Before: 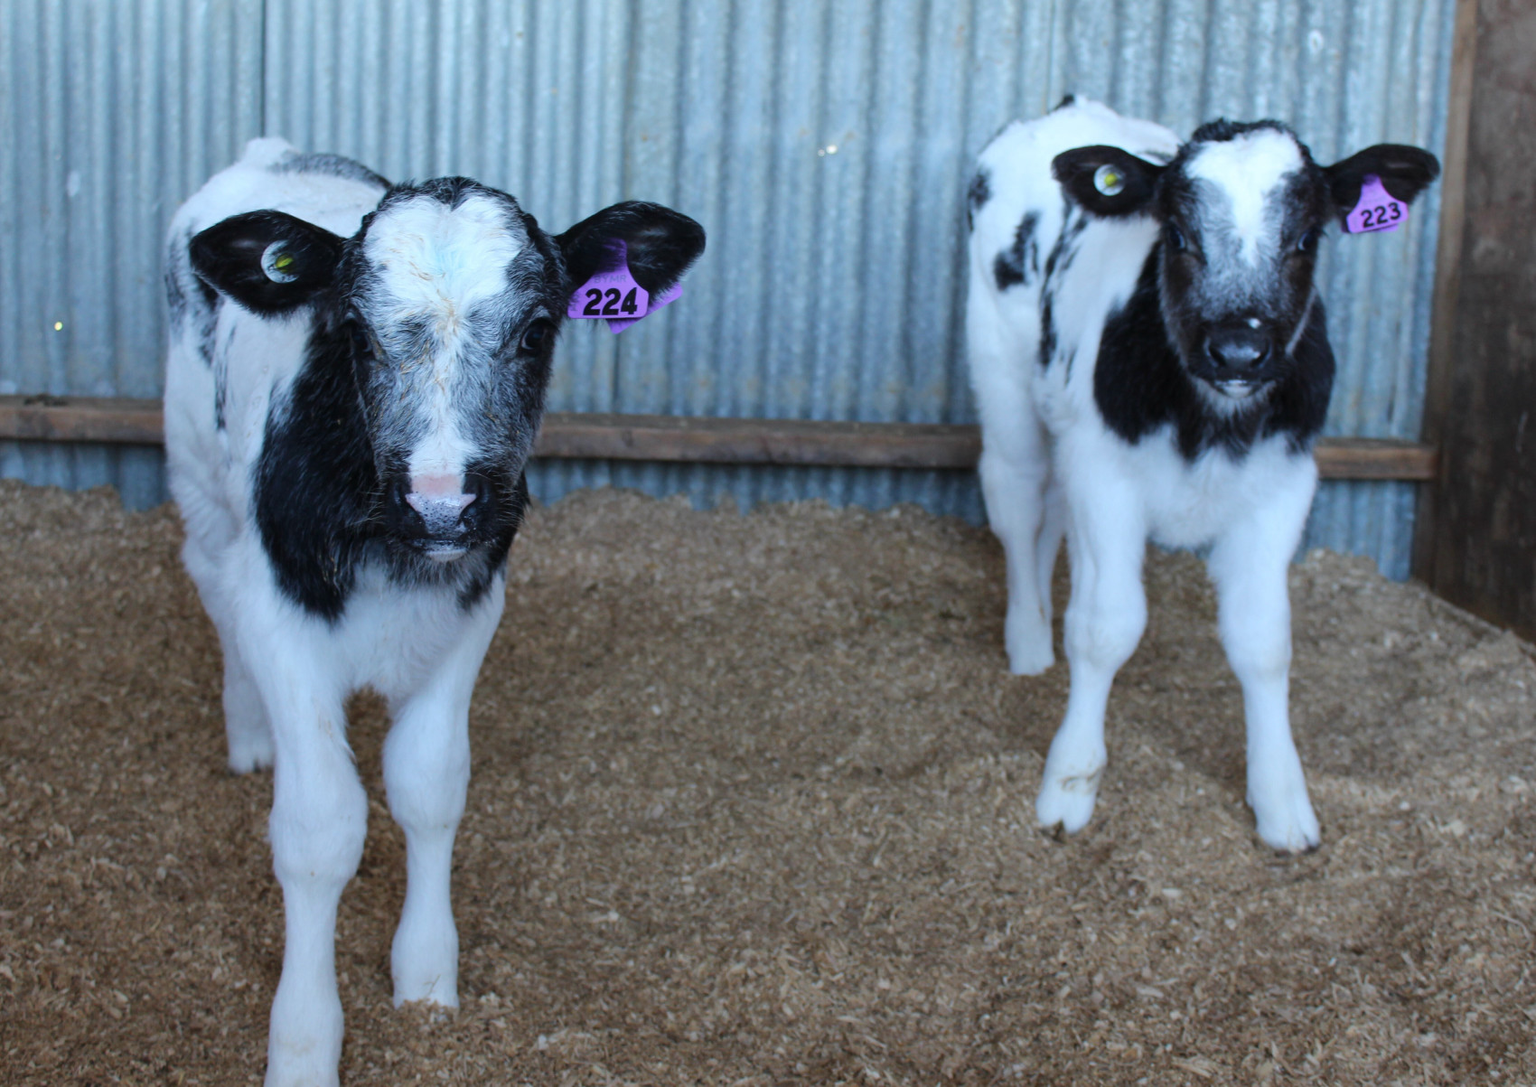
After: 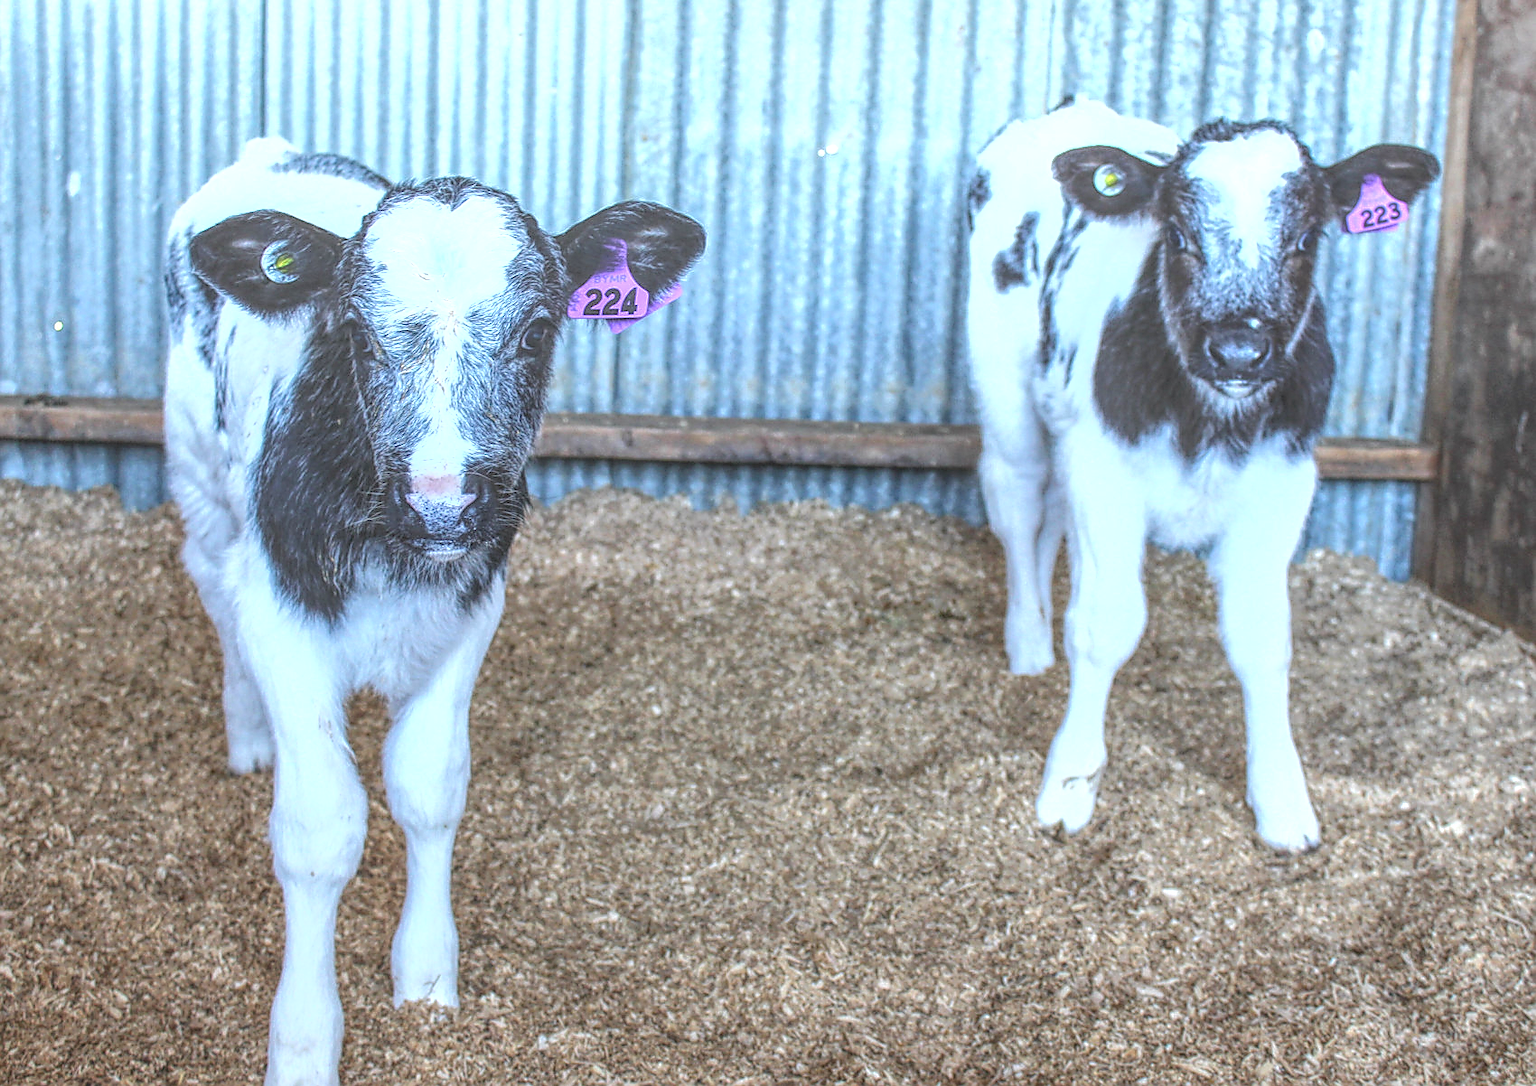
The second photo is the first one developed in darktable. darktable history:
exposure: black level correction -0.002, exposure 1.109 EV, compensate highlight preservation false
local contrast: highlights 20%, shadows 27%, detail 201%, midtone range 0.2
sharpen: radius 1.358, amount 1.264, threshold 0.81
